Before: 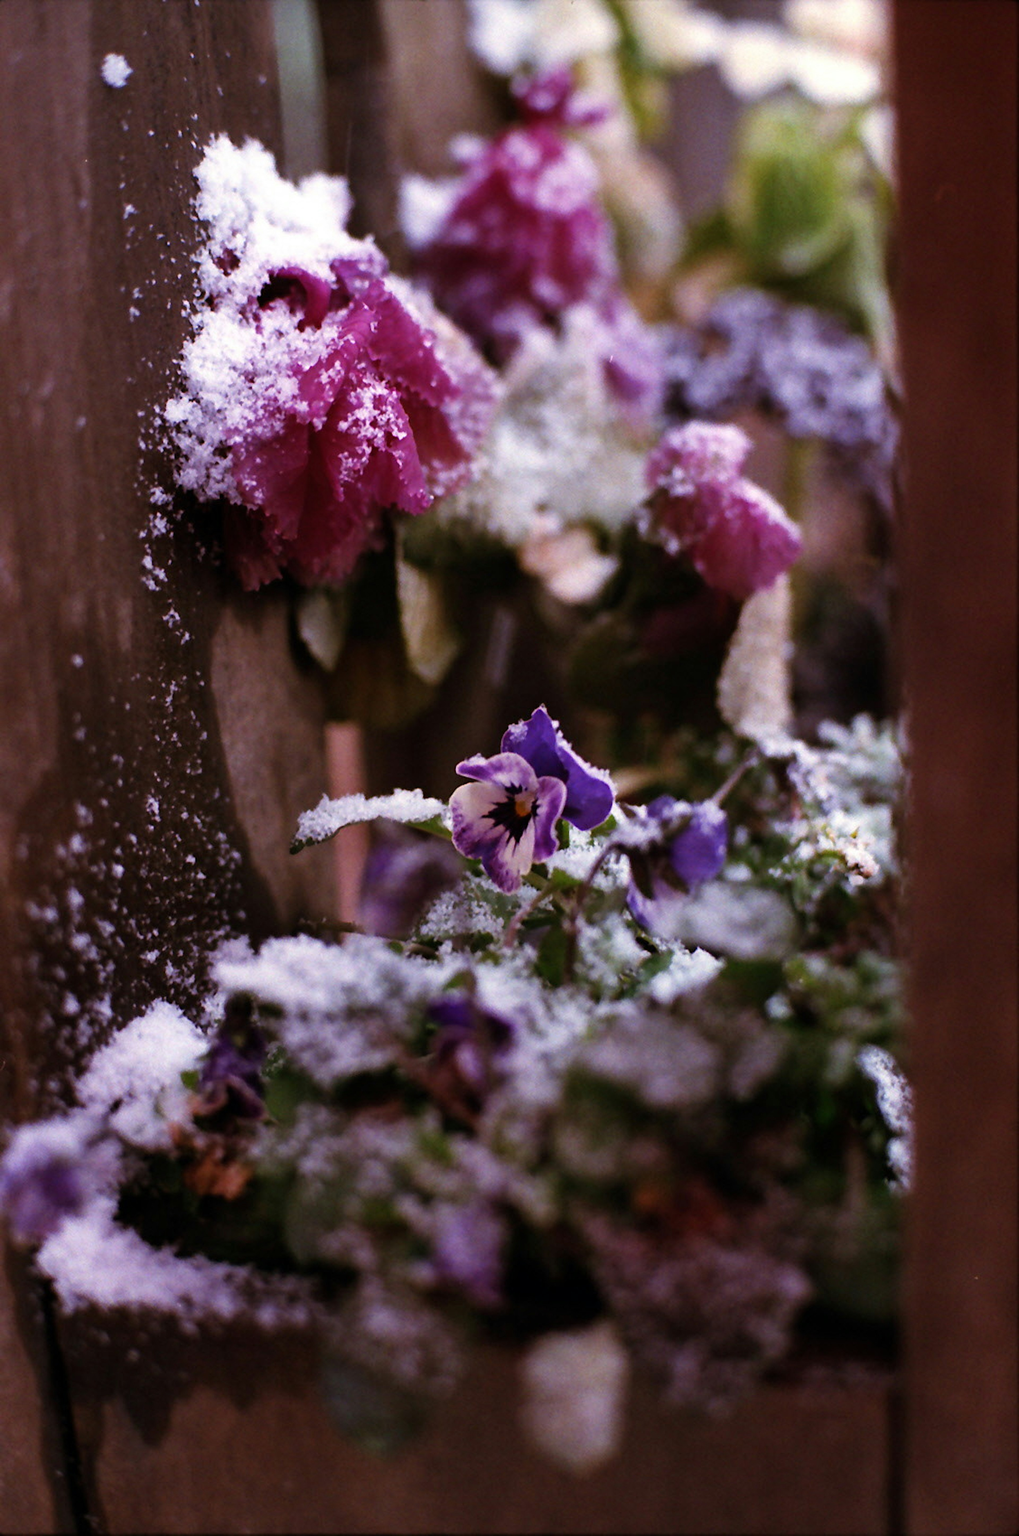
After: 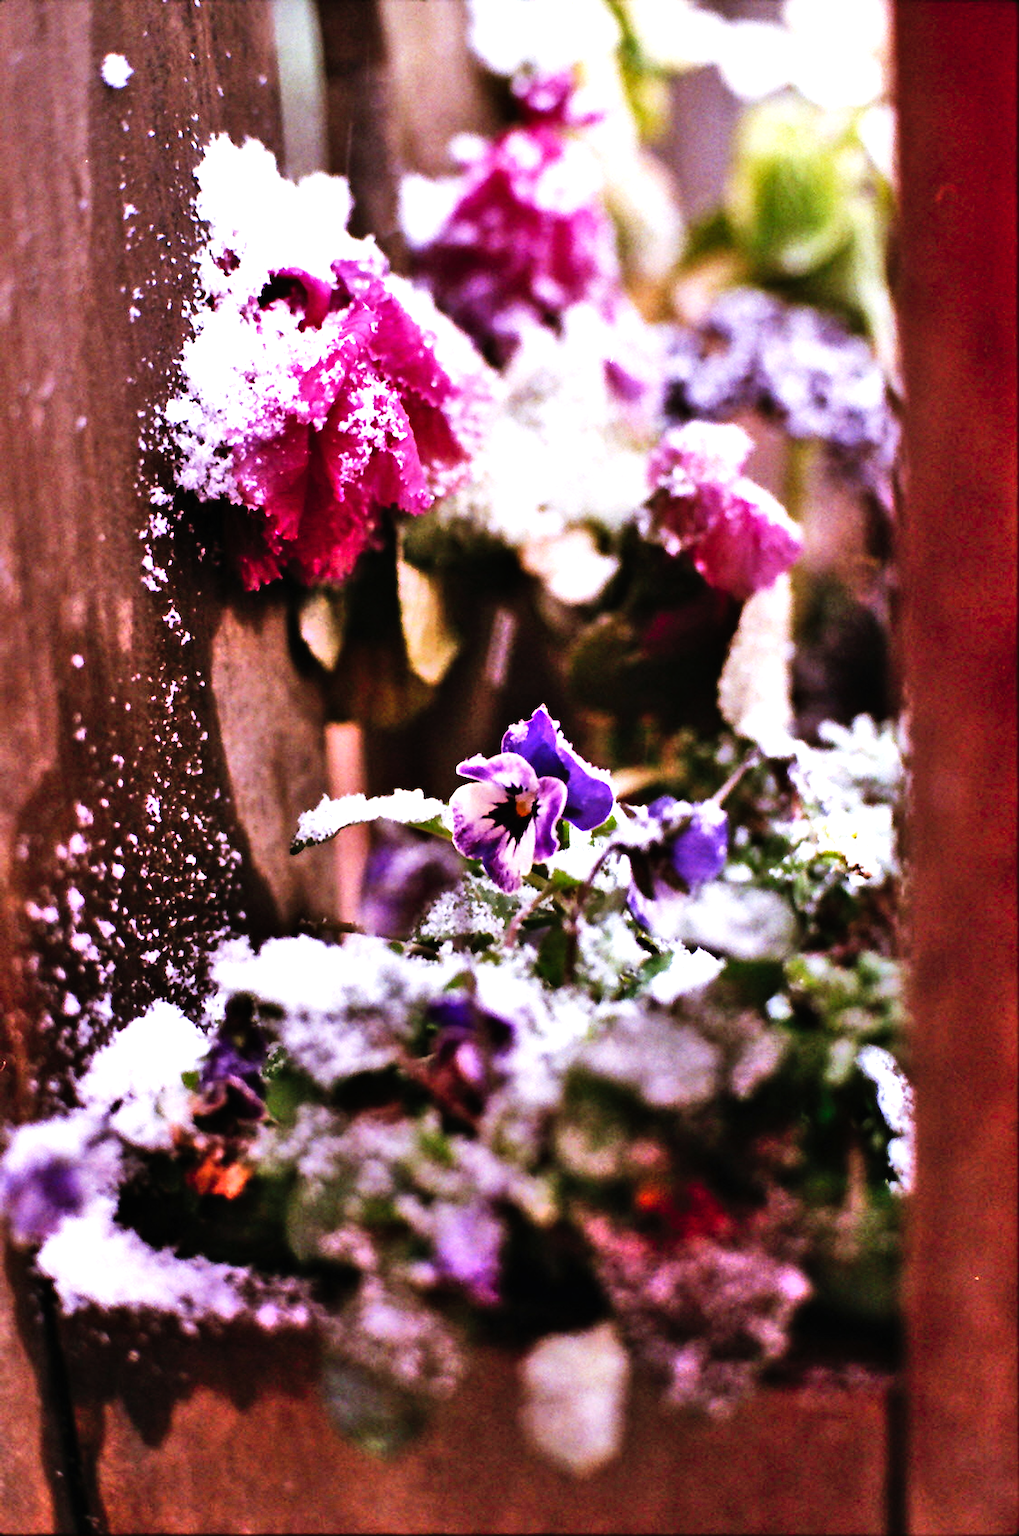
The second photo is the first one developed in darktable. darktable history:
base curve: curves: ch0 [(0, 0) (0.007, 0.004) (0.027, 0.03) (0.046, 0.07) (0.207, 0.54) (0.442, 0.872) (0.673, 0.972) (1, 1)], preserve colors none
shadows and highlights: radius 112.92, shadows 51.41, white point adjustment 9.06, highlights -5.99, soften with gaussian
sharpen: on, module defaults
